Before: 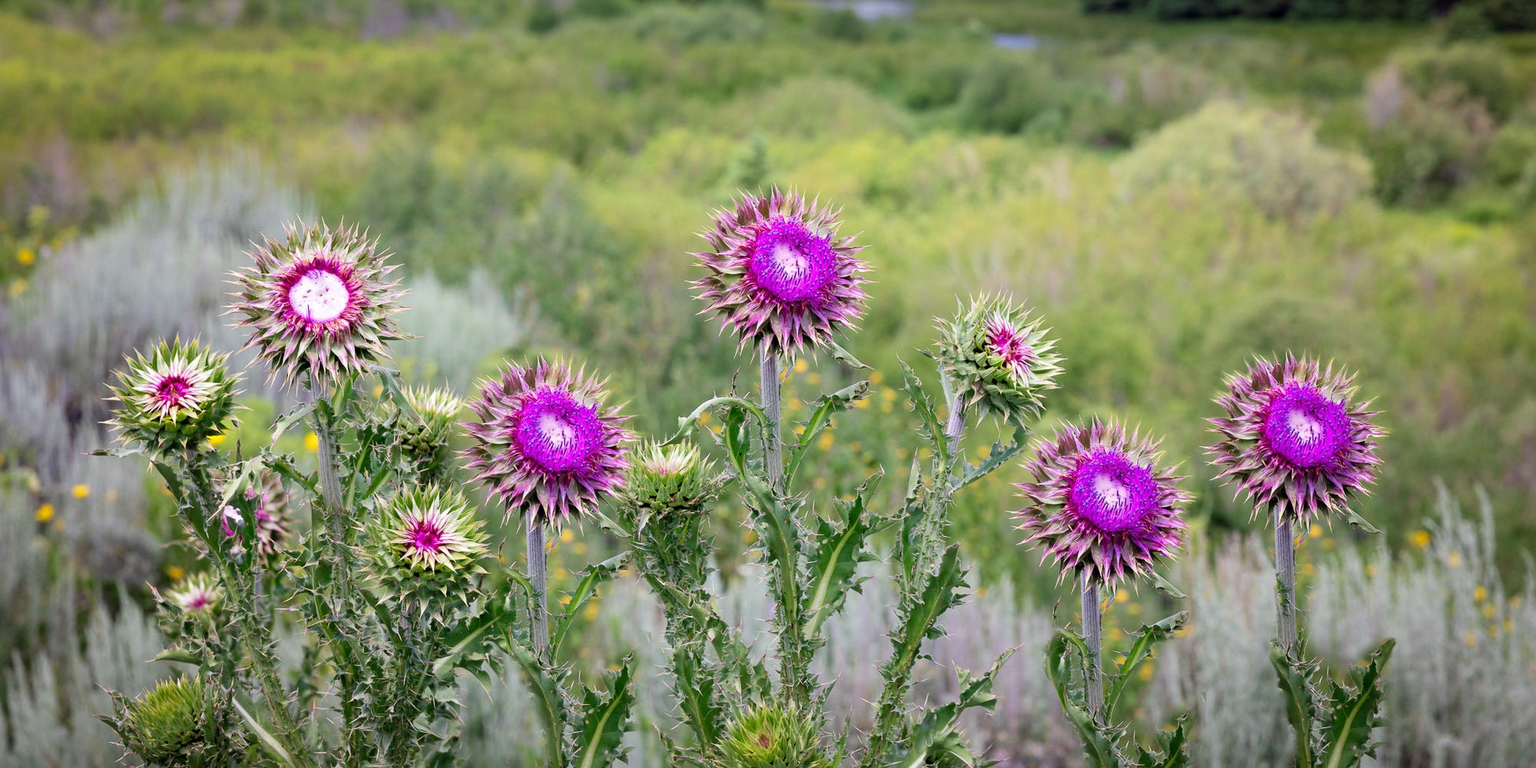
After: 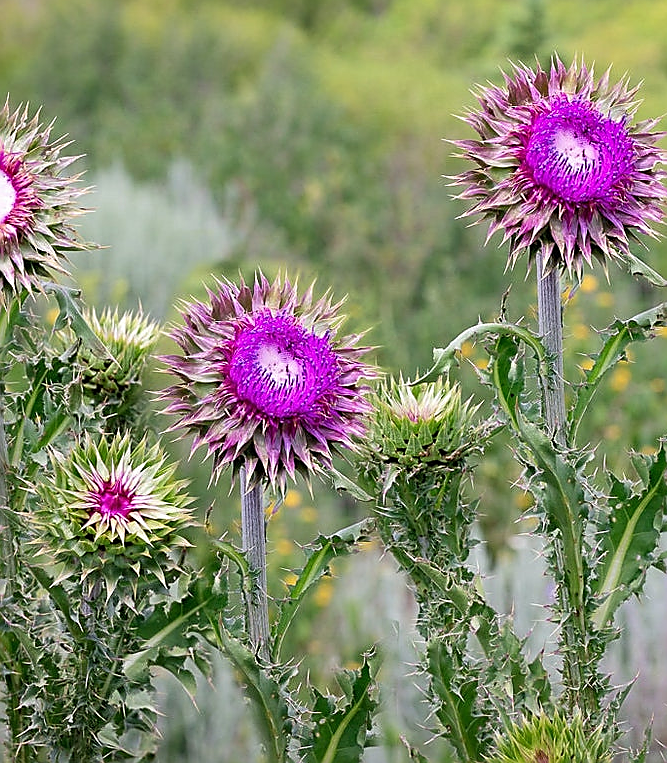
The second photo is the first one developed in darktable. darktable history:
shadows and highlights: shadows 48.43, highlights -40.81, soften with gaussian
crop and rotate: left 21.898%, top 18.547%, right 43.825%, bottom 2.998%
sharpen: radius 1.355, amount 1.241, threshold 0.698
